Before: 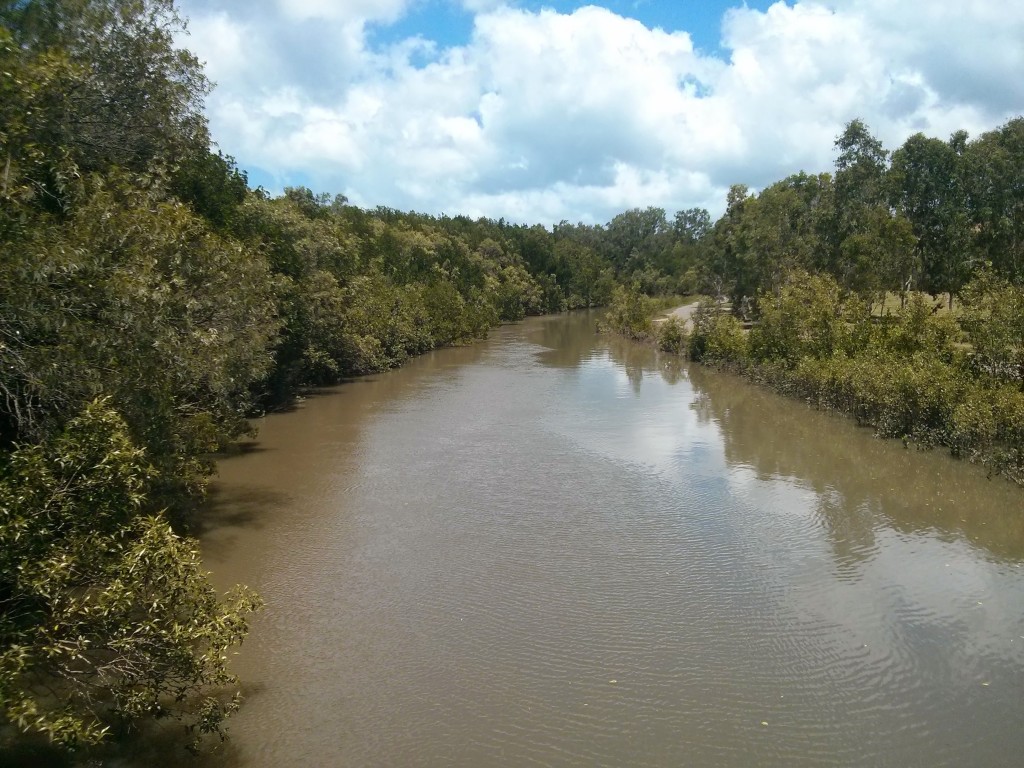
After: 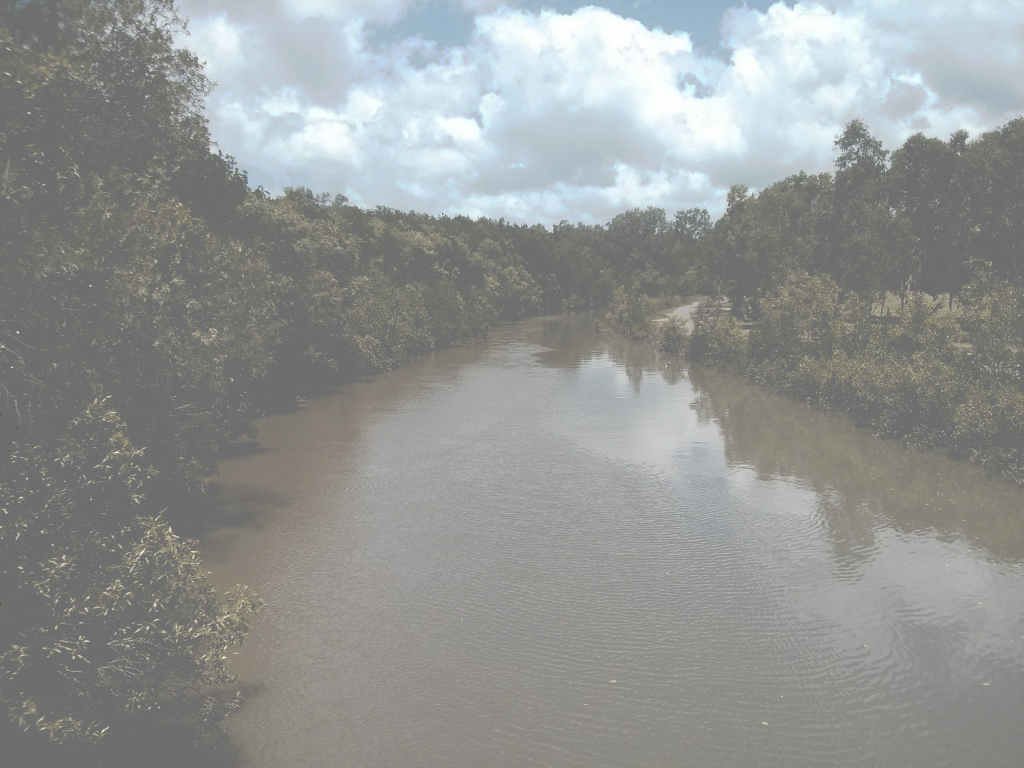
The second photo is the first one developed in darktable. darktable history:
tone curve: curves: ch0 [(0, 0) (0.003, 0.464) (0.011, 0.464) (0.025, 0.464) (0.044, 0.464) (0.069, 0.464) (0.1, 0.463) (0.136, 0.463) (0.177, 0.464) (0.224, 0.469) (0.277, 0.482) (0.335, 0.501) (0.399, 0.53) (0.468, 0.567) (0.543, 0.61) (0.623, 0.663) (0.709, 0.718) (0.801, 0.779) (0.898, 0.842) (1, 1)], preserve colors none
contrast brightness saturation: contrast 0.099, saturation -0.377
